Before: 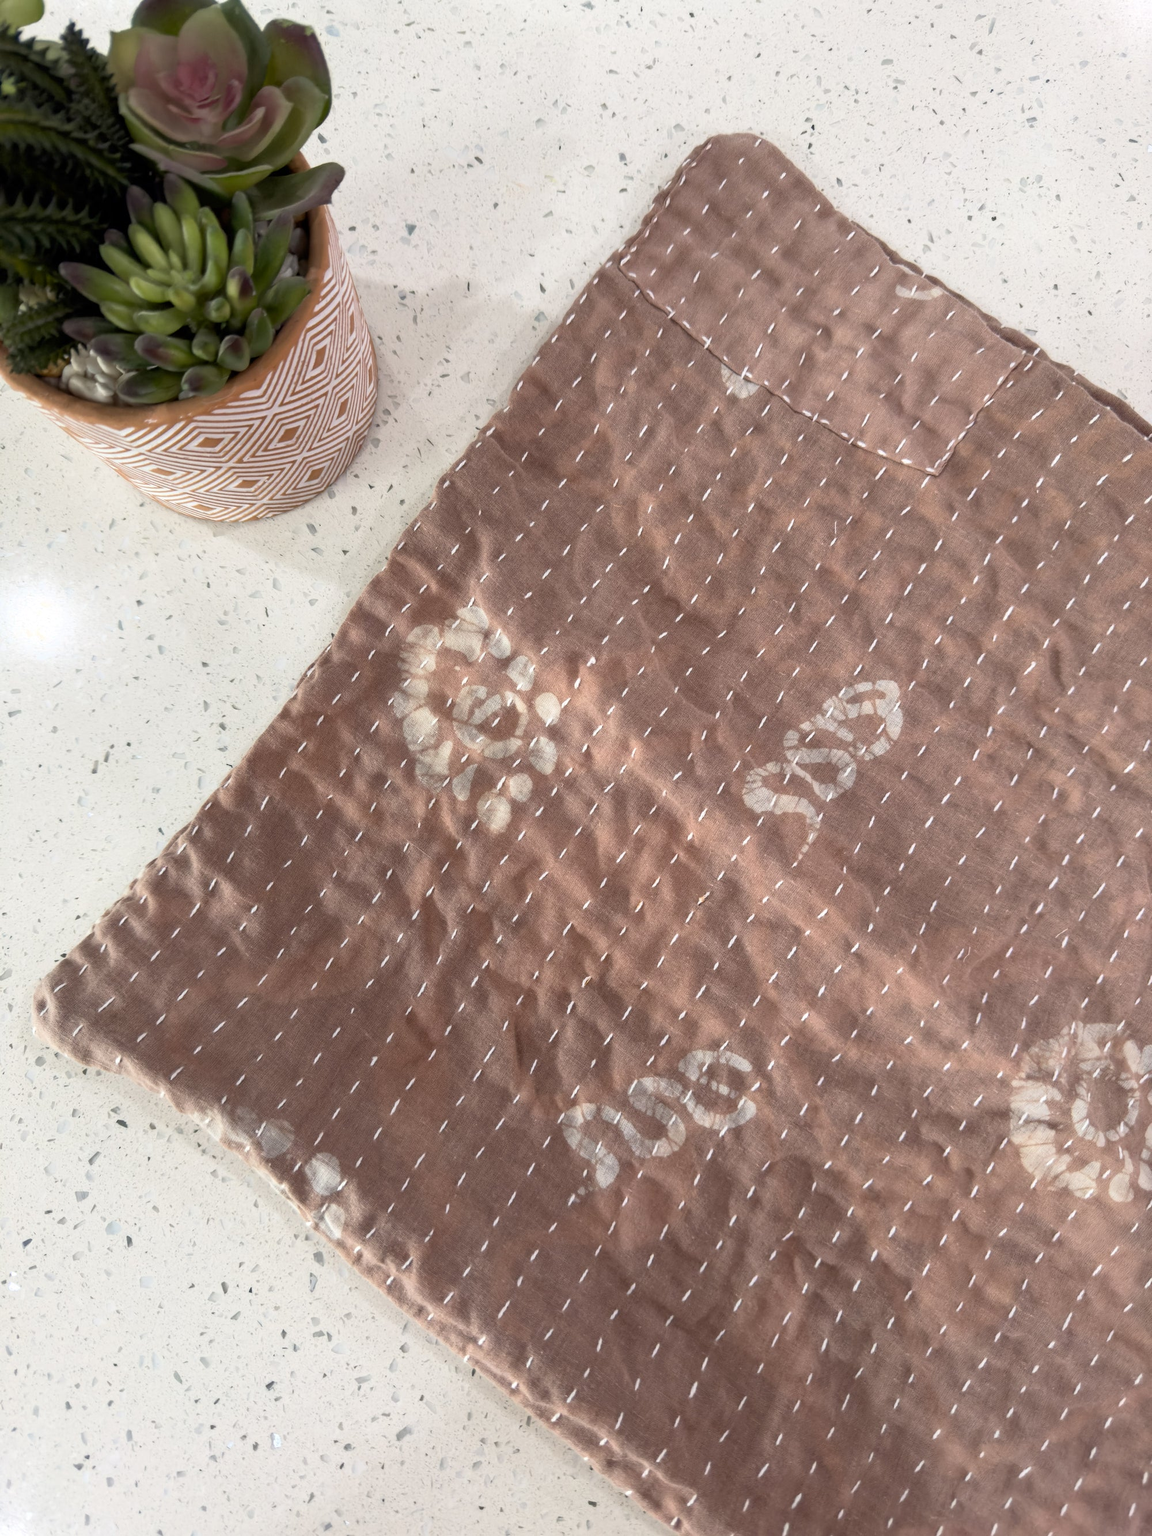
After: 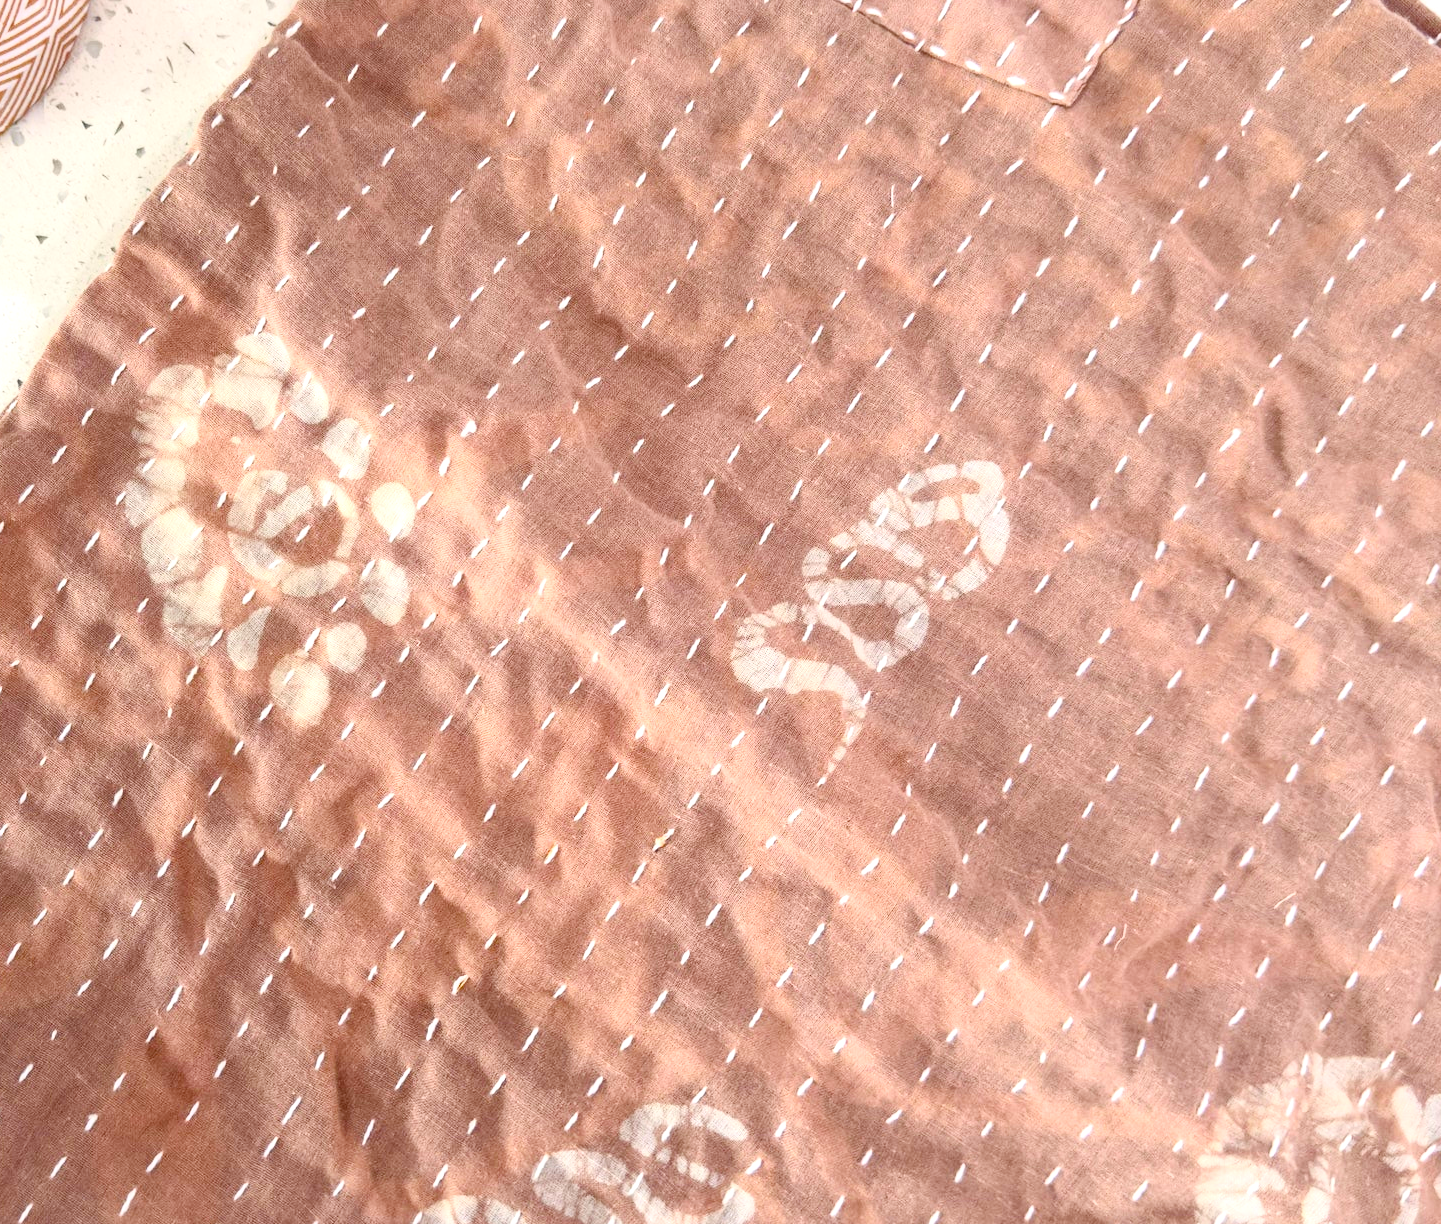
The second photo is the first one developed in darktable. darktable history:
color balance rgb: perceptual saturation grading › global saturation 20%, perceptual saturation grading › highlights -25%, perceptual saturation grading › shadows 50%
contrast brightness saturation: contrast 0.23, brightness 0.1, saturation 0.29
crop and rotate: left 27.938%, top 27.046%, bottom 27.046%
exposure: exposure 0.564 EV, compensate highlight preservation false
